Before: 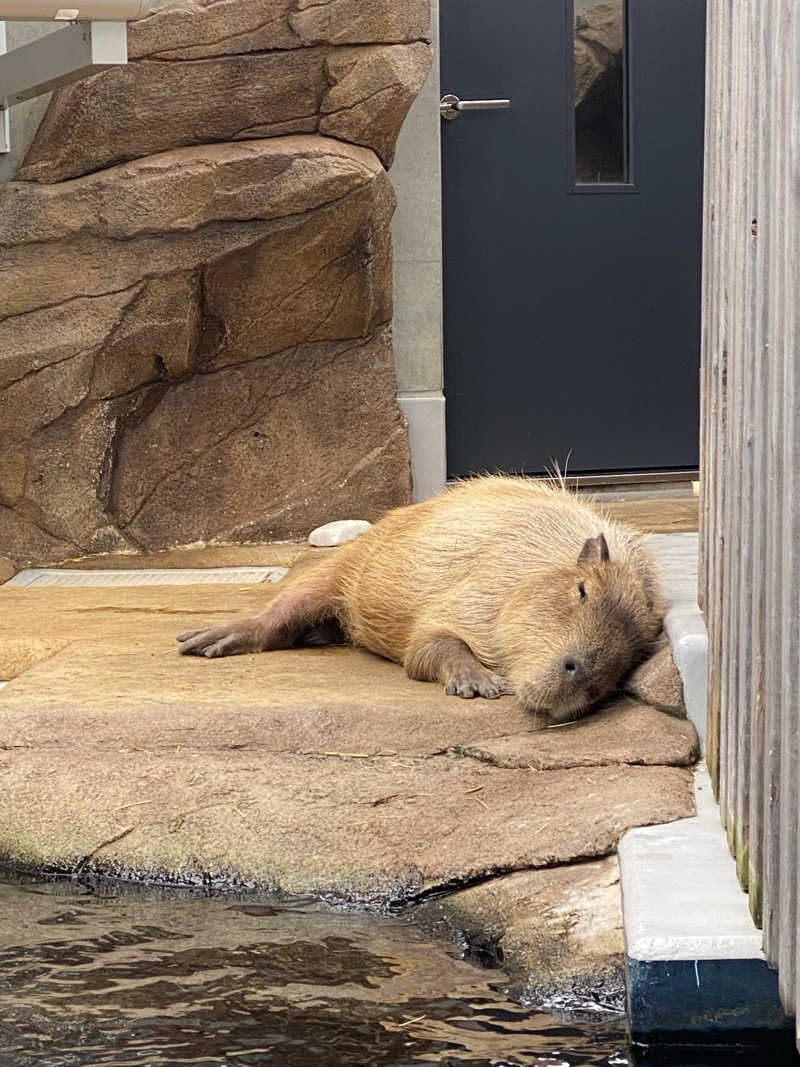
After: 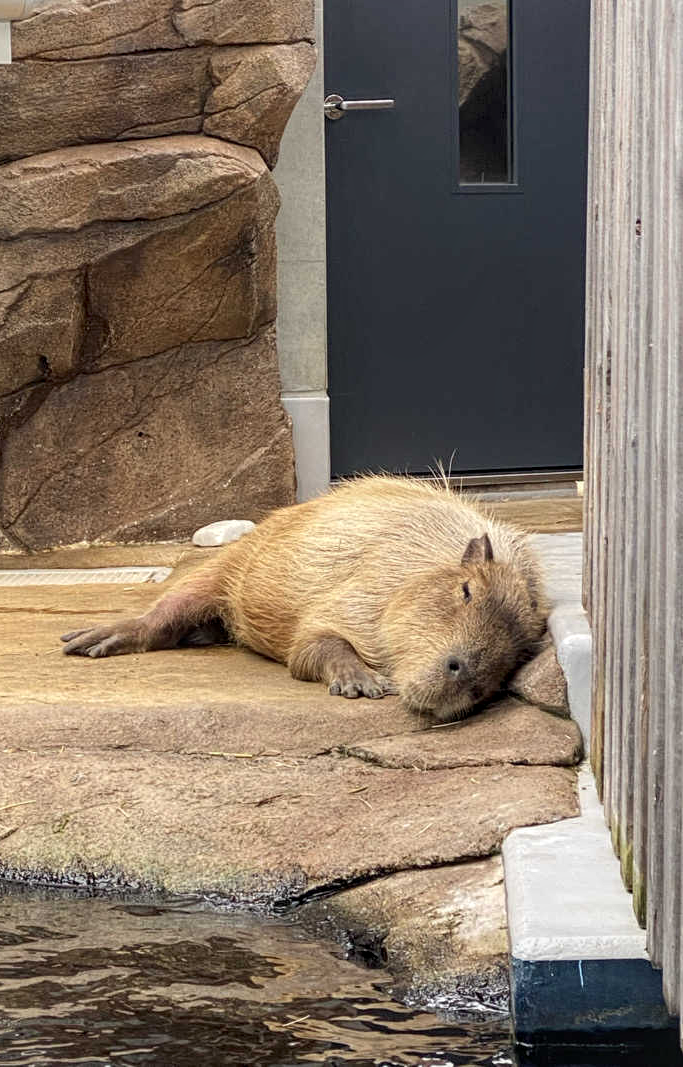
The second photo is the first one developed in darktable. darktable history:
crop and rotate: left 14.584%
color zones: curves: ch0 [(0, 0.5) (0.143, 0.5) (0.286, 0.5) (0.429, 0.5) (0.571, 0.5) (0.714, 0.476) (0.857, 0.5) (1, 0.5)]; ch2 [(0, 0.5) (0.143, 0.5) (0.286, 0.5) (0.429, 0.5) (0.571, 0.5) (0.714, 0.487) (0.857, 0.5) (1, 0.5)]
local contrast: on, module defaults
